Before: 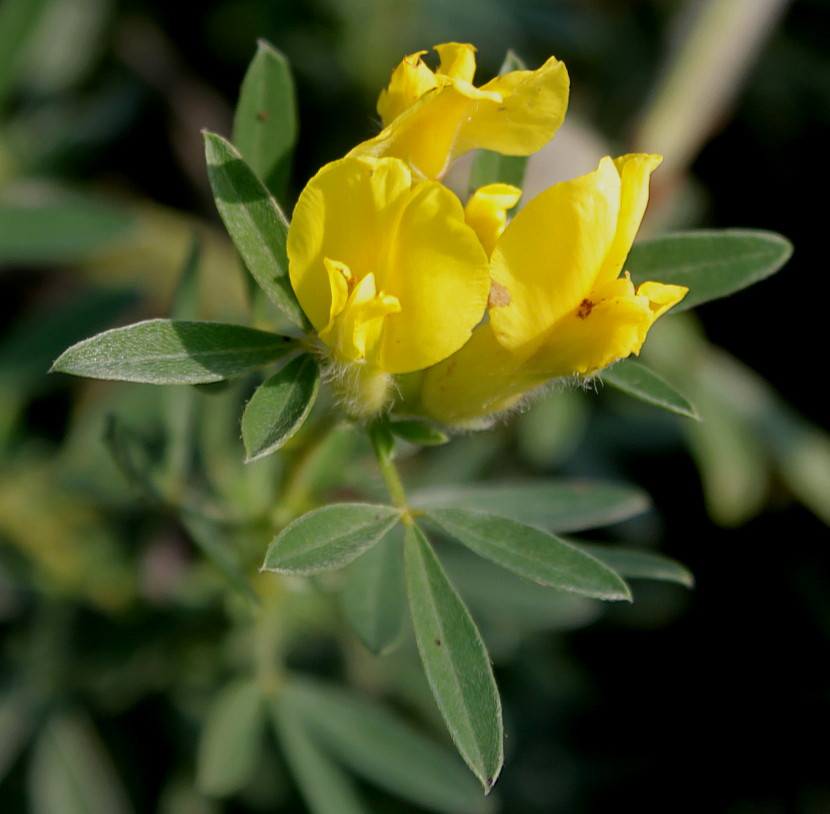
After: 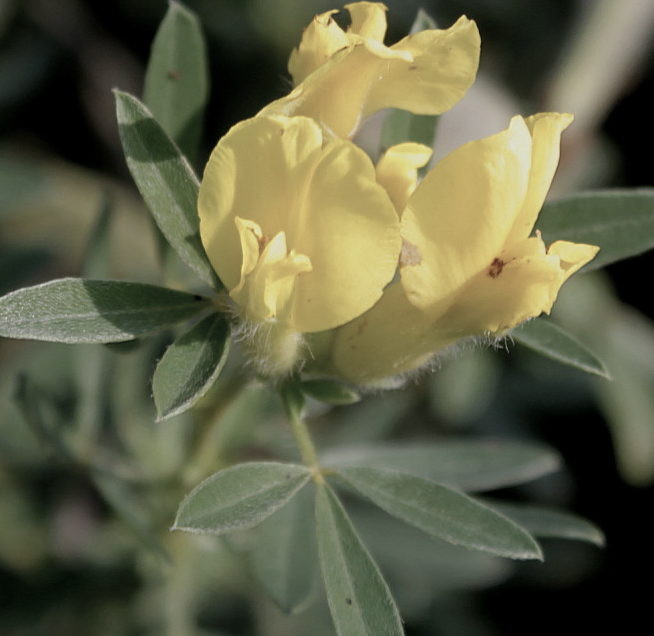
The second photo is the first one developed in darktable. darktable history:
color zones: curves: ch1 [(0, 0.292) (0.001, 0.292) (0.2, 0.264) (0.4, 0.248) (0.6, 0.248) (0.8, 0.264) (0.999, 0.292) (1, 0.292)]
crop and rotate: left 10.77%, top 5.1%, right 10.41%, bottom 16.76%
